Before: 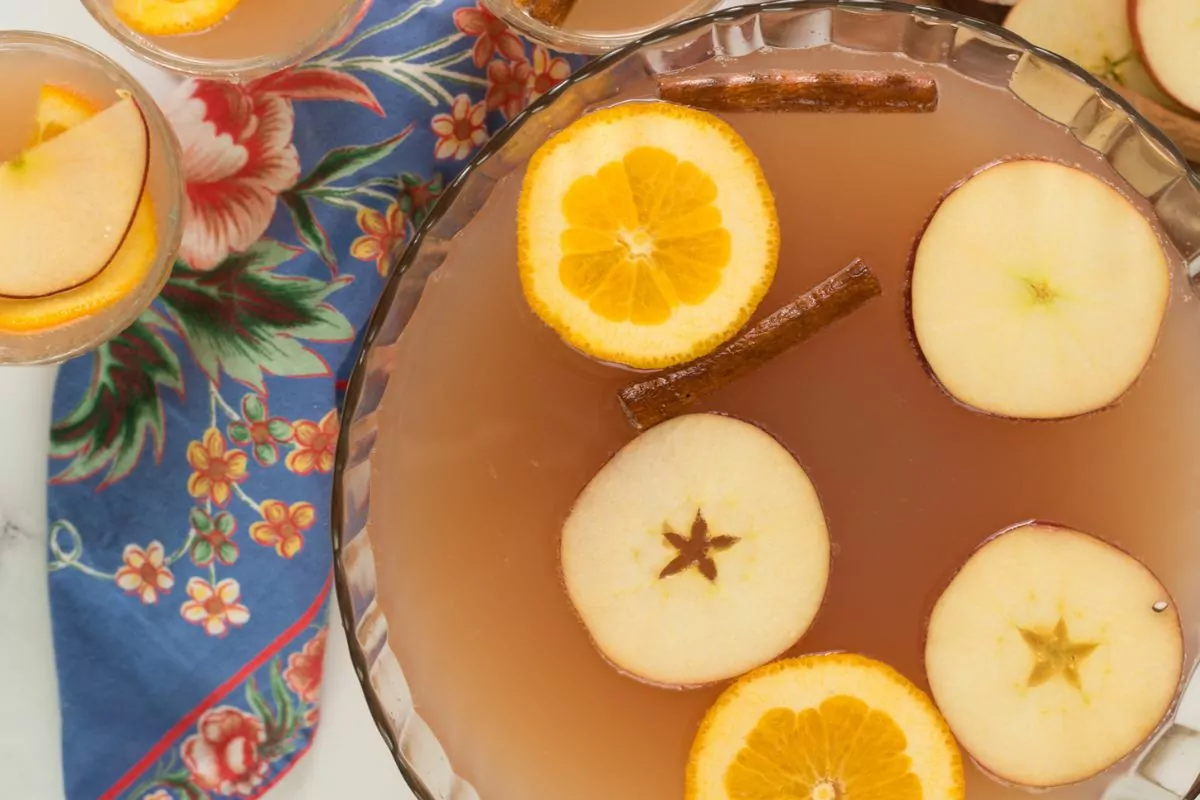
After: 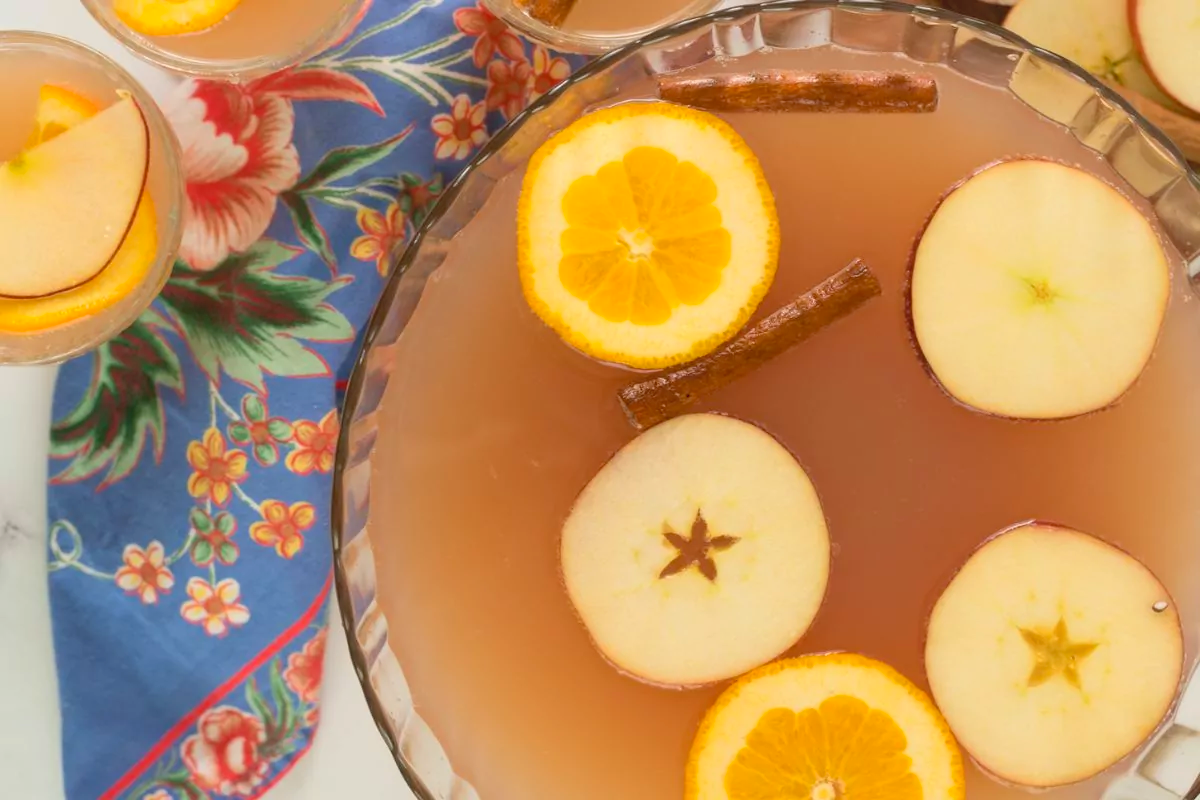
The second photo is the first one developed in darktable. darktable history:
contrast brightness saturation: contrast -0.099, brightness 0.051, saturation 0.083
exposure: black level correction 0.003, exposure 0.146 EV, compensate exposure bias true, compensate highlight preservation false
